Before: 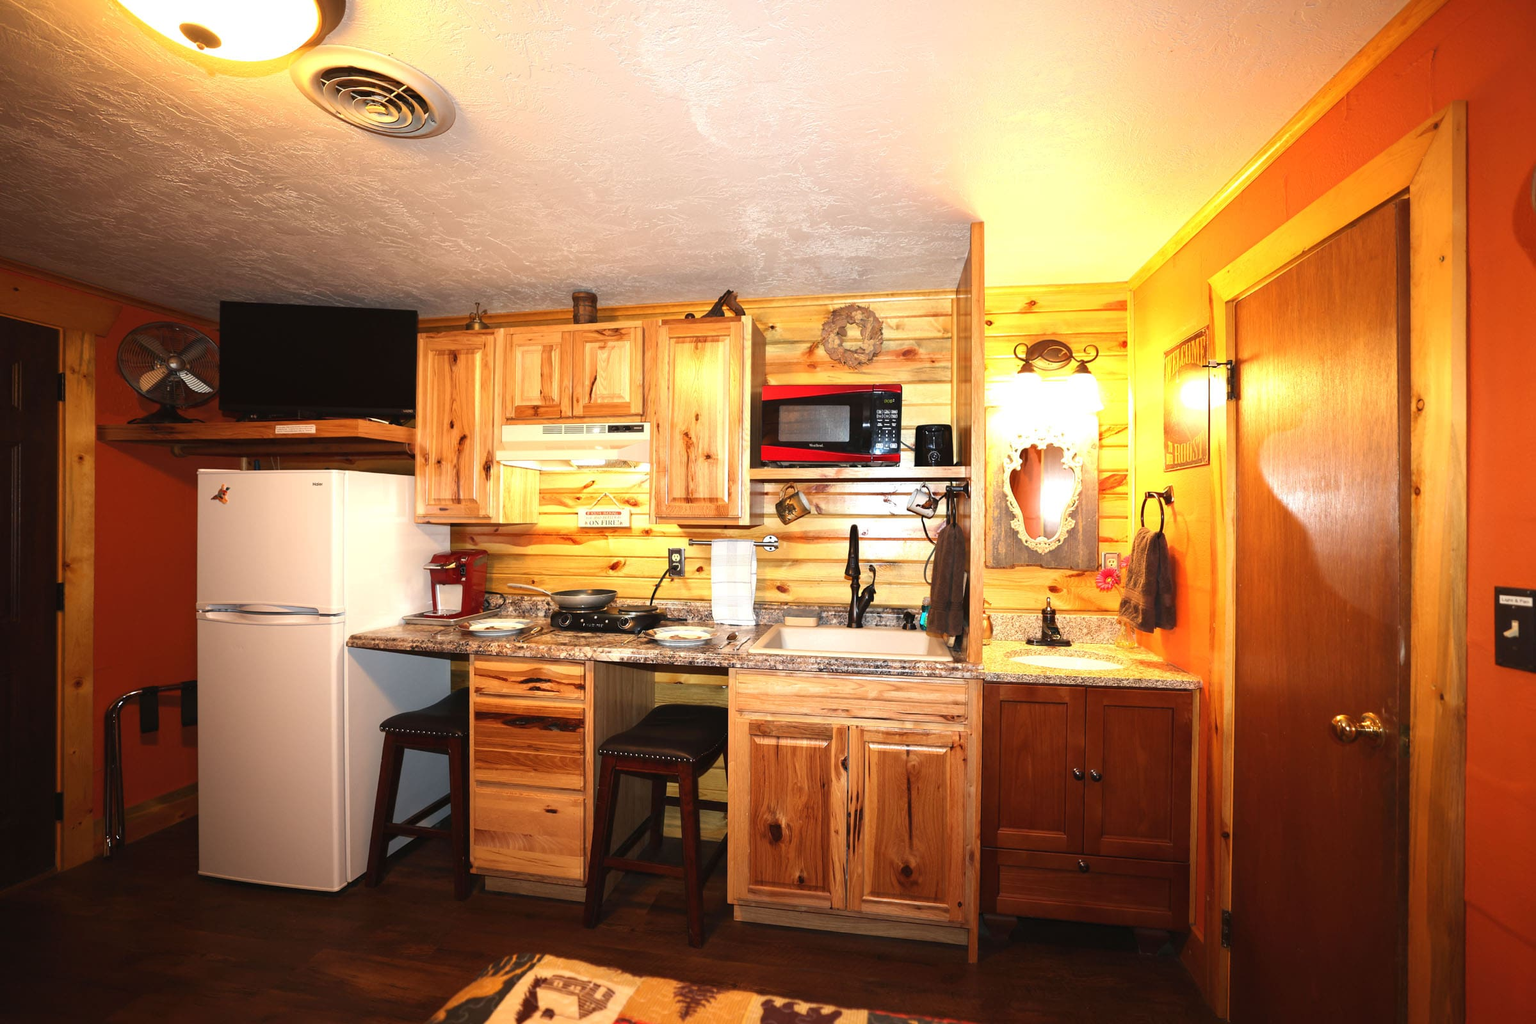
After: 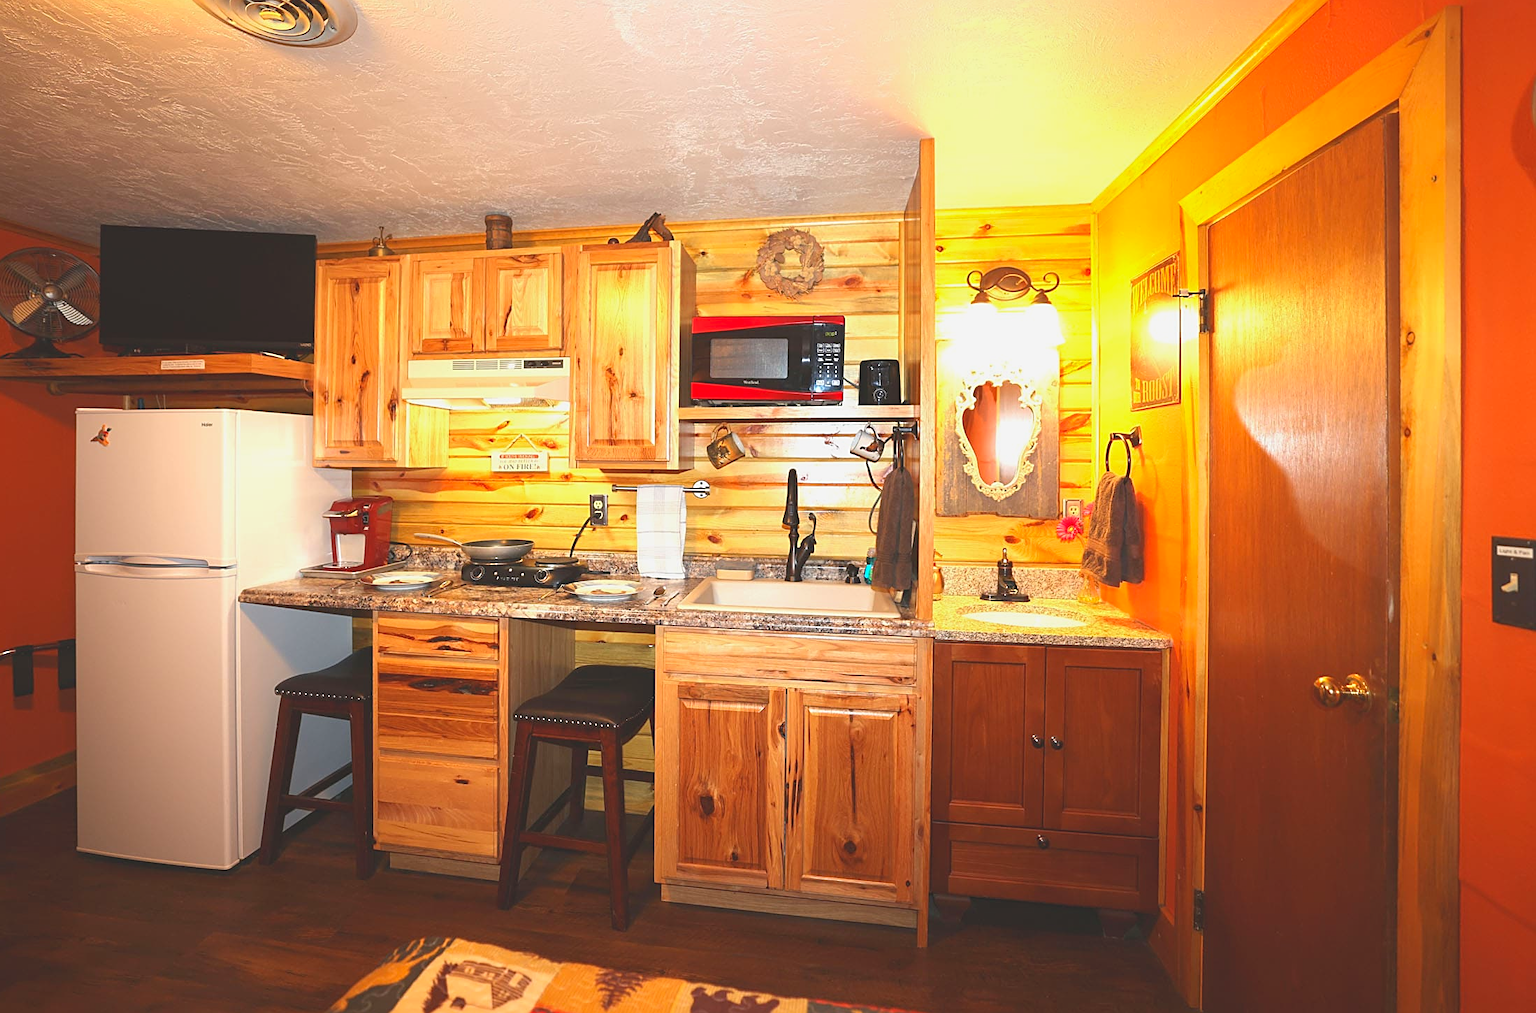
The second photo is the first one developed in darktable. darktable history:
crop and rotate: left 8.356%, top 9.323%
exposure: black level correction 0, exposure 0.499 EV, compensate highlight preservation false
sharpen: amount 0.576
contrast brightness saturation: contrast -0.274
